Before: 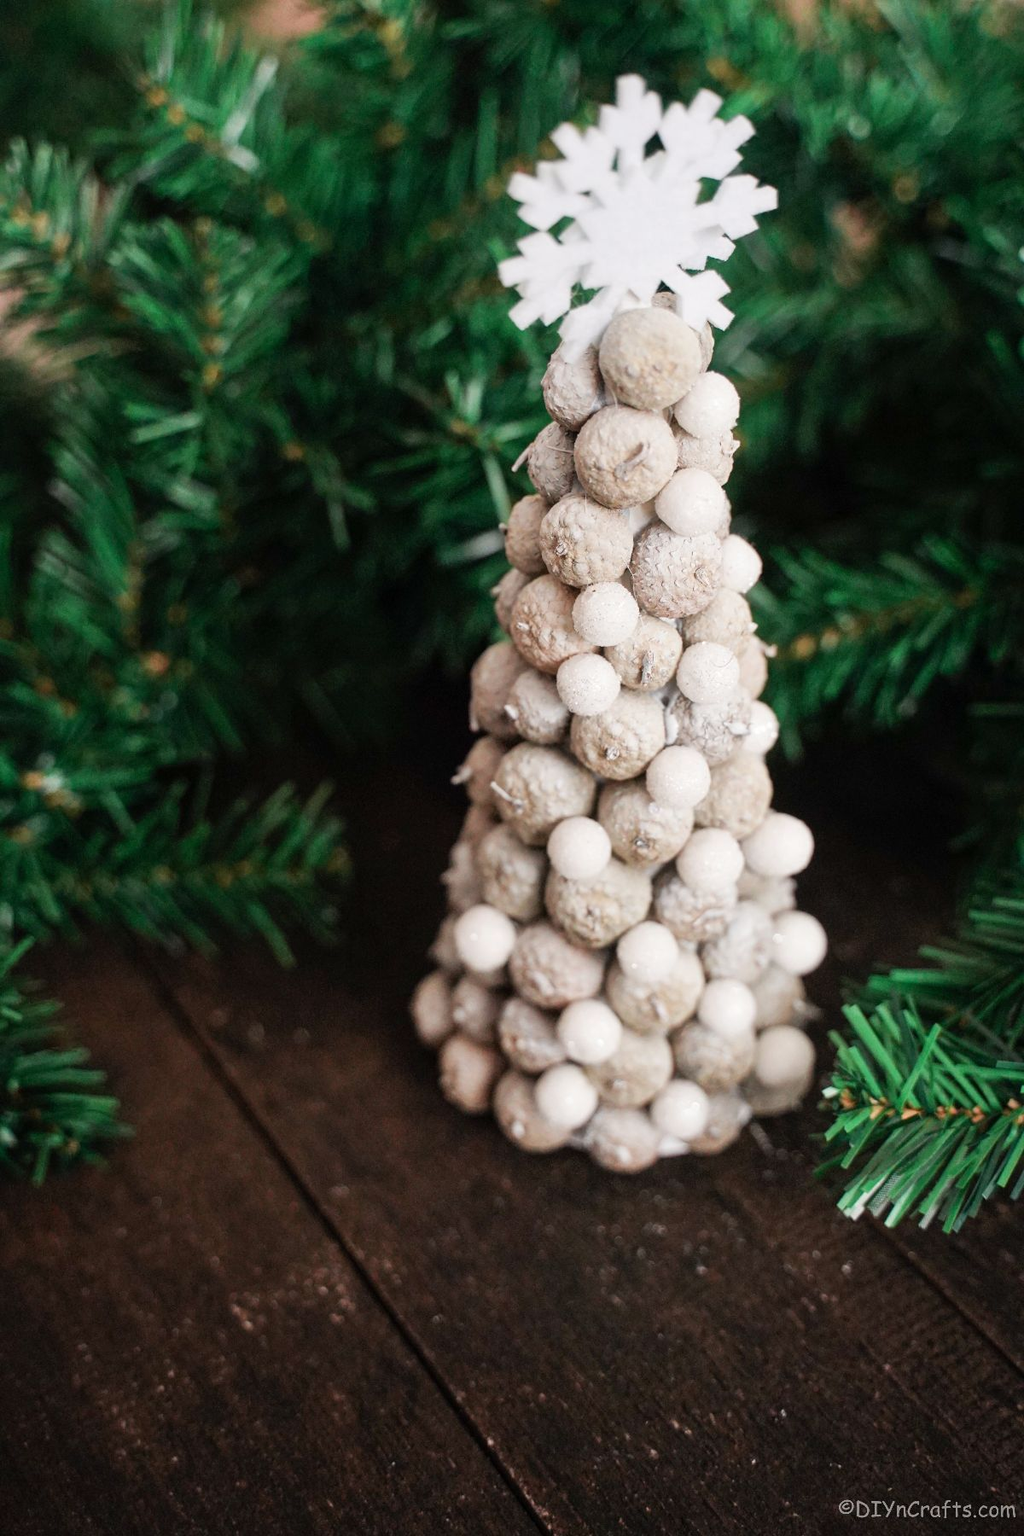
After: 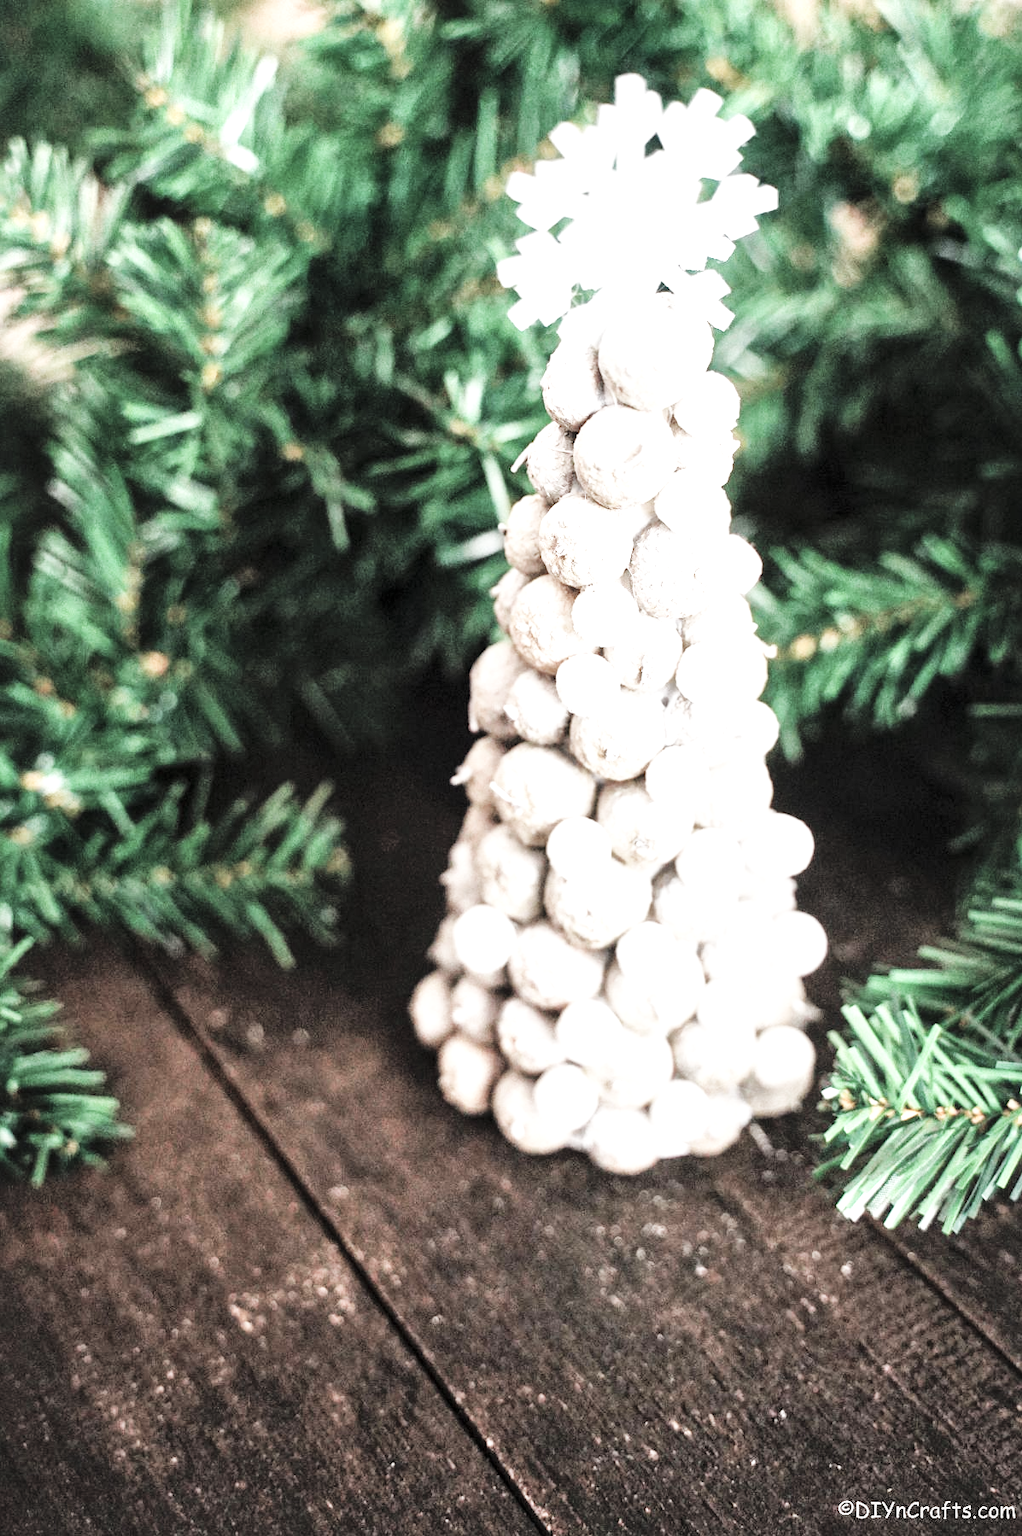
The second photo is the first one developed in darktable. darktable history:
crop and rotate: left 0.163%, bottom 0.006%
contrast brightness saturation: brightness 0.182, saturation -0.505
local contrast: mode bilateral grid, contrast 21, coarseness 50, detail 143%, midtone range 0.2
base curve: curves: ch0 [(0, 0.003) (0.001, 0.002) (0.006, 0.004) (0.02, 0.022) (0.048, 0.086) (0.094, 0.234) (0.162, 0.431) (0.258, 0.629) (0.385, 0.8) (0.548, 0.918) (0.751, 0.988) (1, 1)], preserve colors none
exposure: black level correction 0, exposure 0.907 EV, compensate exposure bias true, compensate highlight preservation false
shadows and highlights: radius 336.99, shadows 28.17, soften with gaussian
